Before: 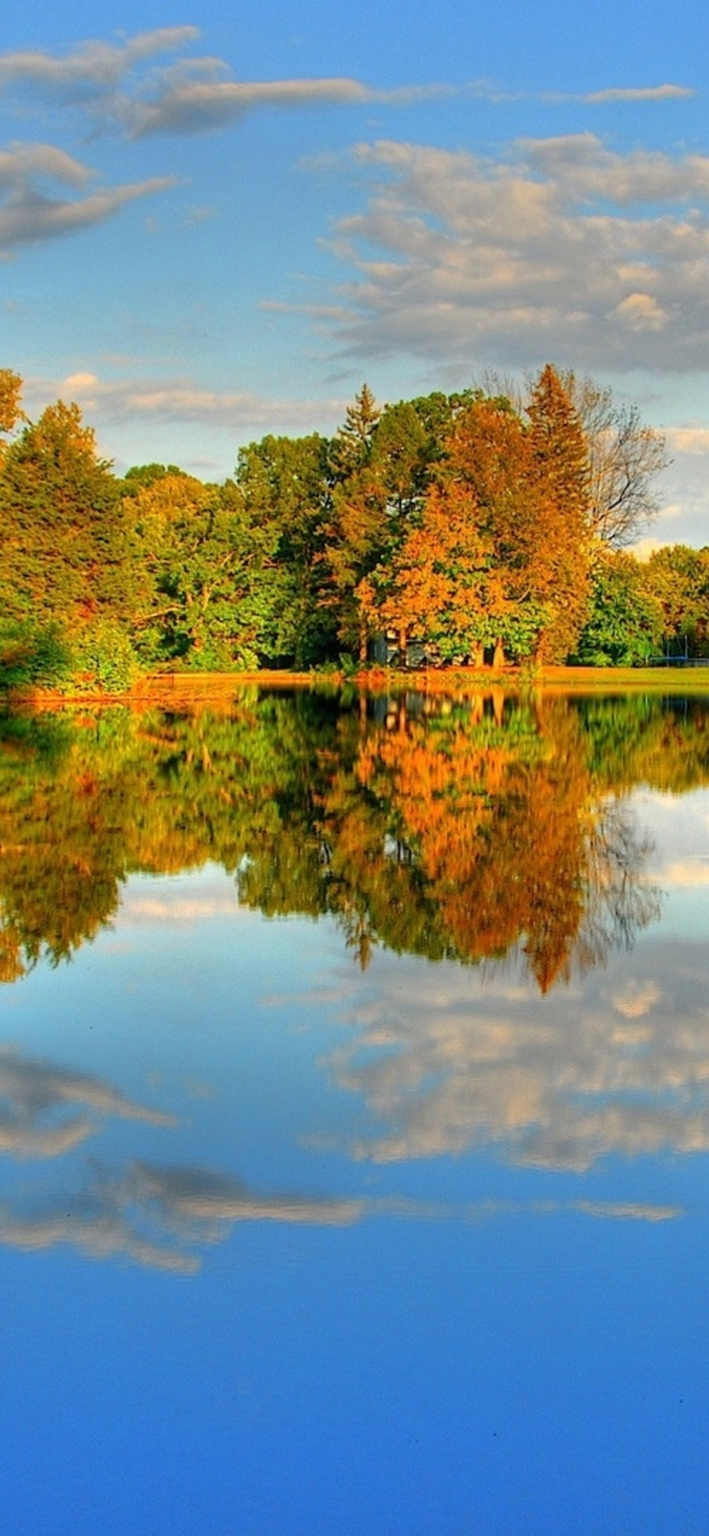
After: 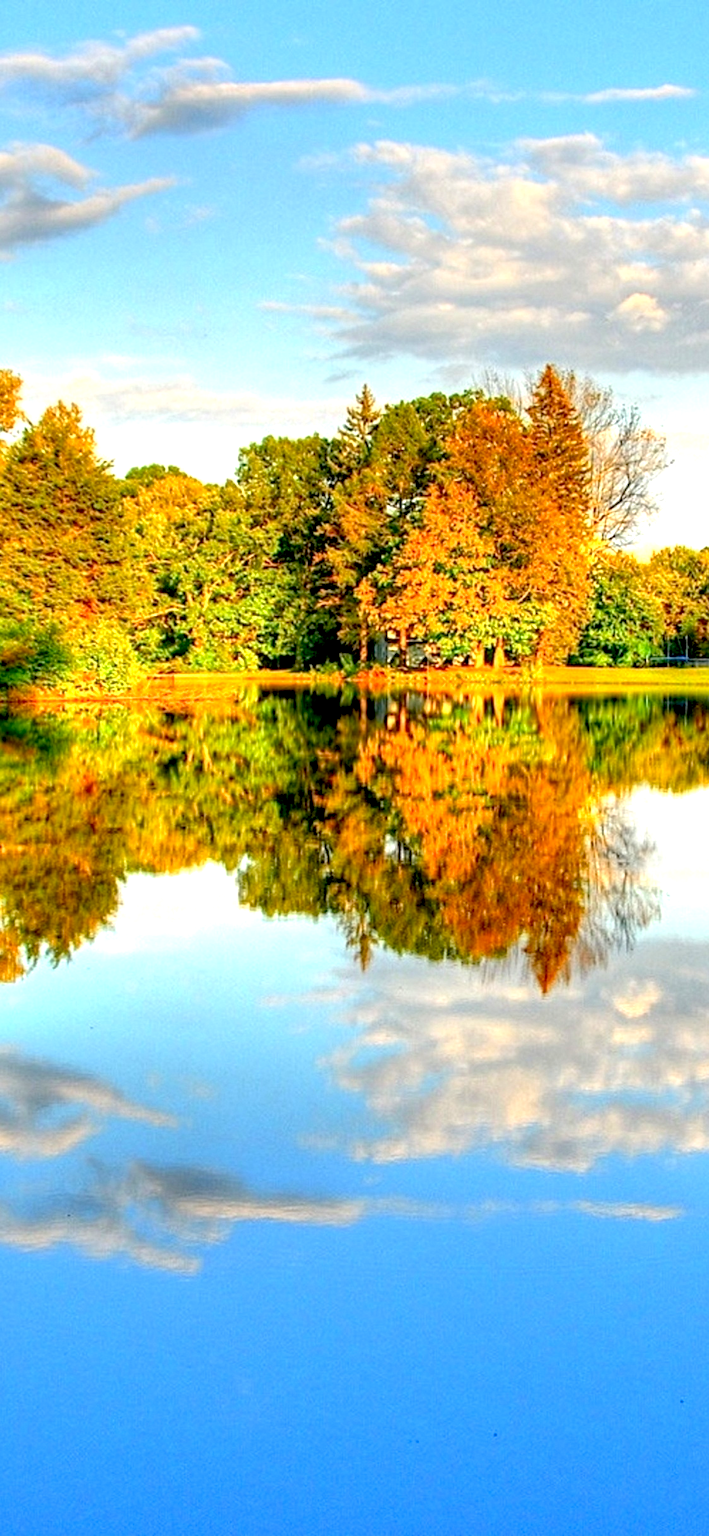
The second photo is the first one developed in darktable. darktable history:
local contrast: on, module defaults
exposure: black level correction 0.01, exposure 1 EV, compensate highlight preservation false
